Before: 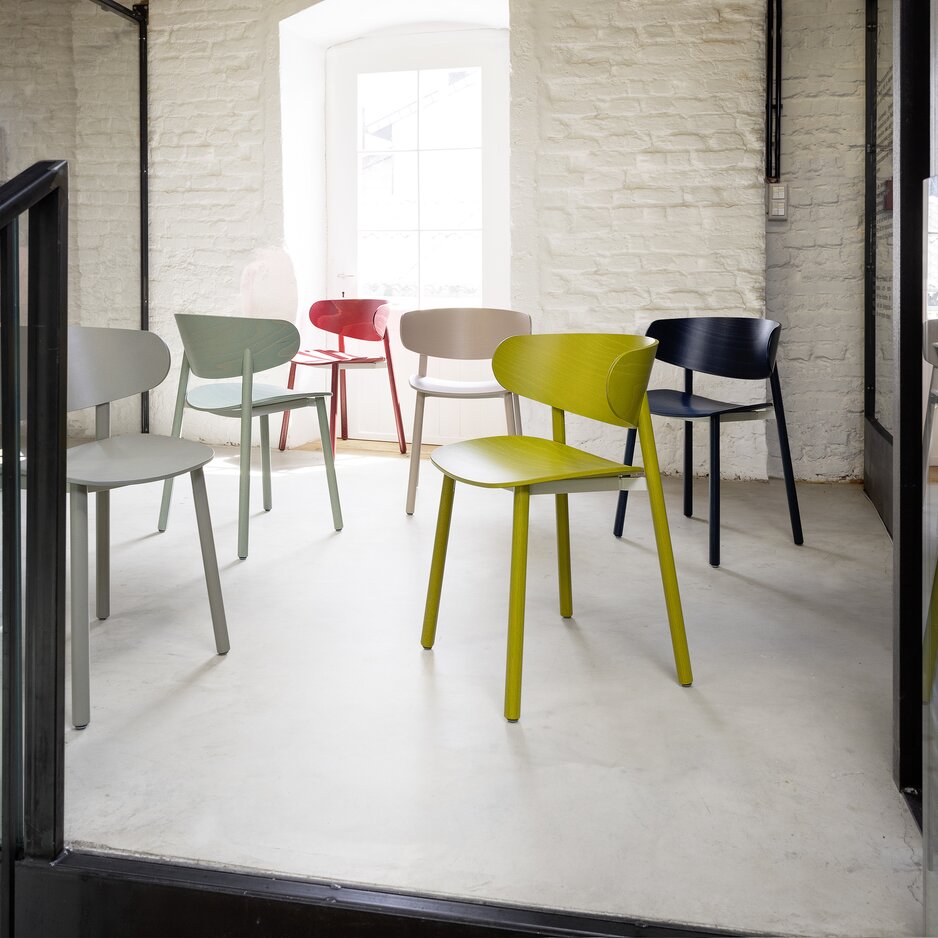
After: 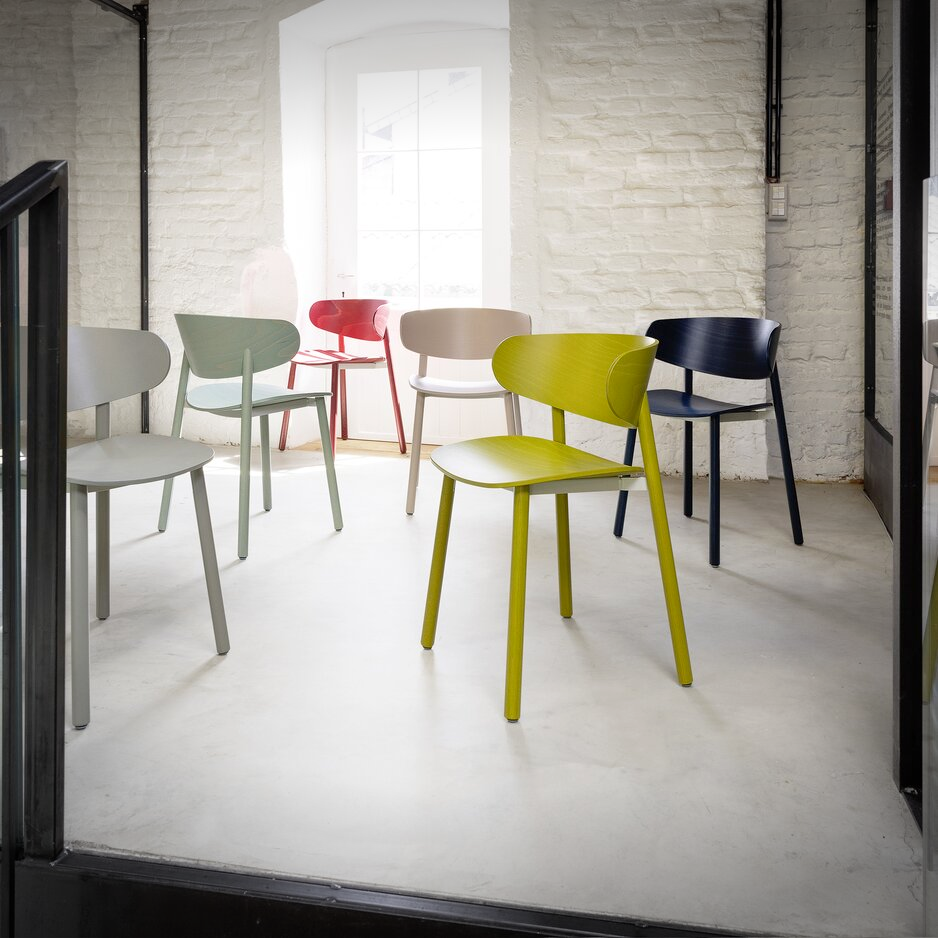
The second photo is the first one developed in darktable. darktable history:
levels: levels [0, 0.478, 1]
vignetting: fall-off start 99.18%, width/height ratio 1.303
